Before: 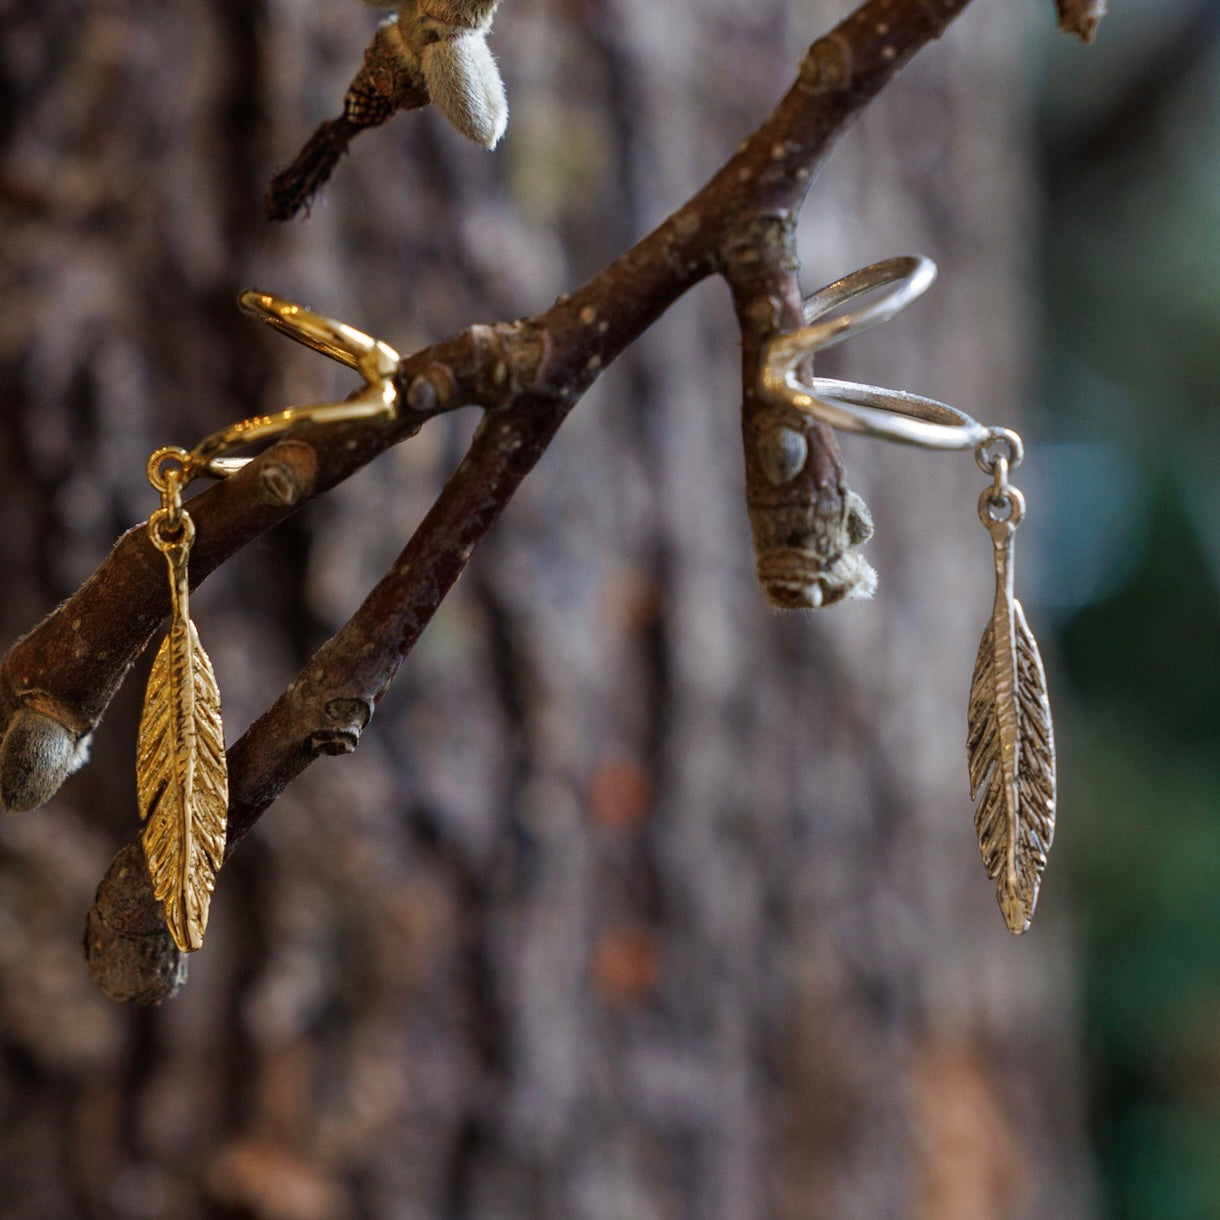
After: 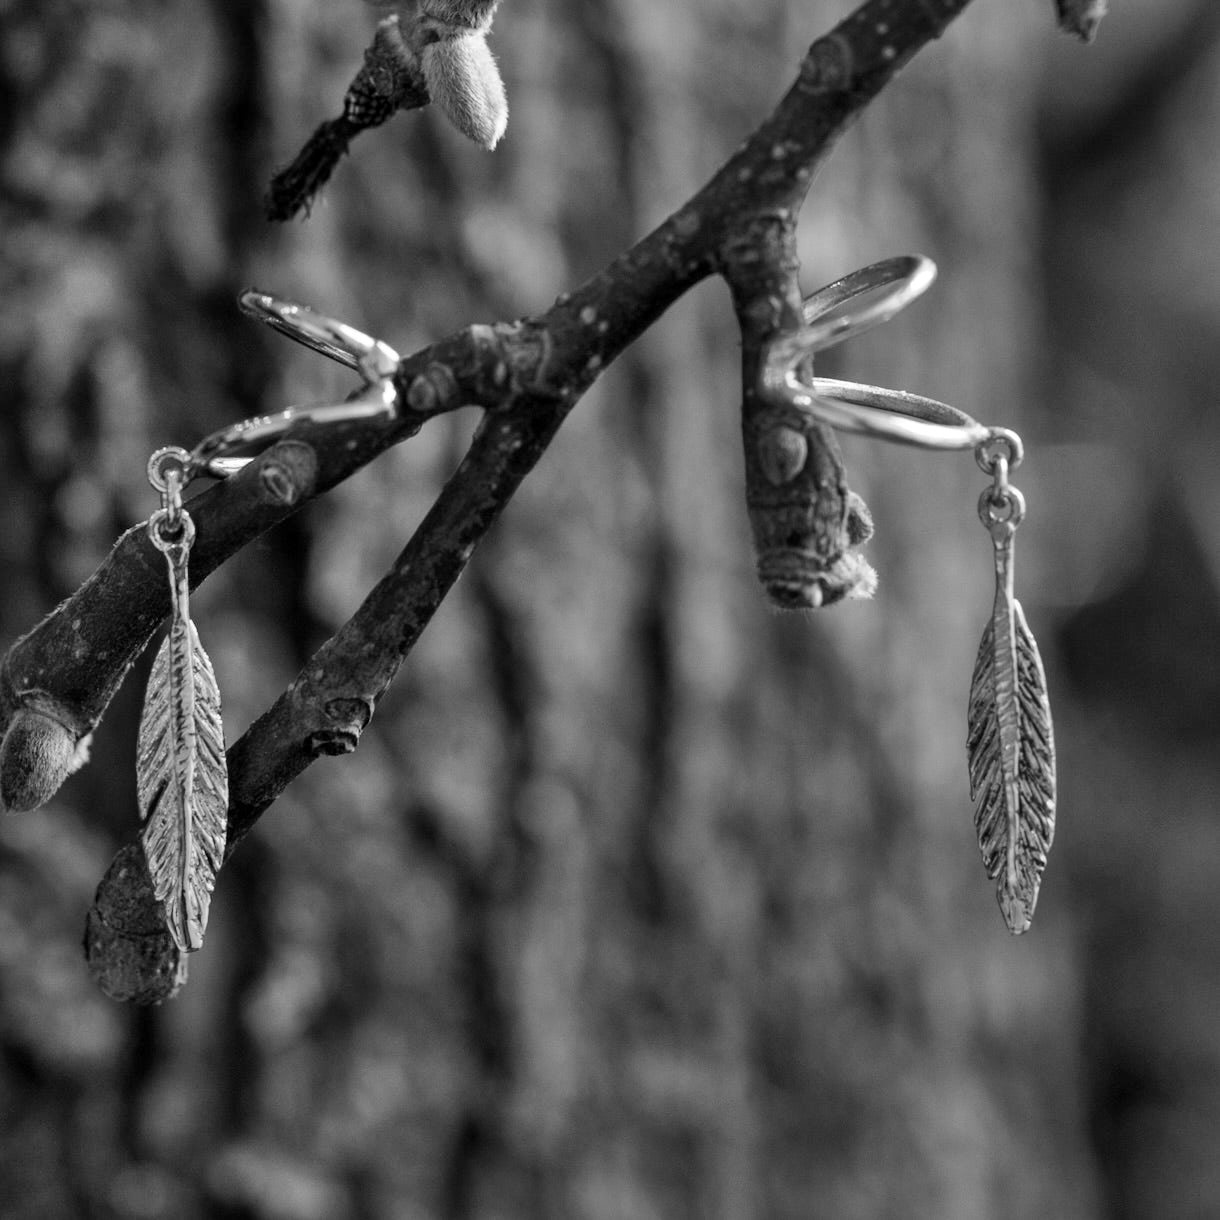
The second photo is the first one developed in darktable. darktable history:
monochrome: a 32, b 64, size 2.3, highlights 1
white balance: red 0.984, blue 1.059
tone equalizer: on, module defaults
local contrast: mode bilateral grid, contrast 20, coarseness 50, detail 120%, midtone range 0.2
graduated density: rotation -180°, offset 27.42
shadows and highlights: soften with gaussian
